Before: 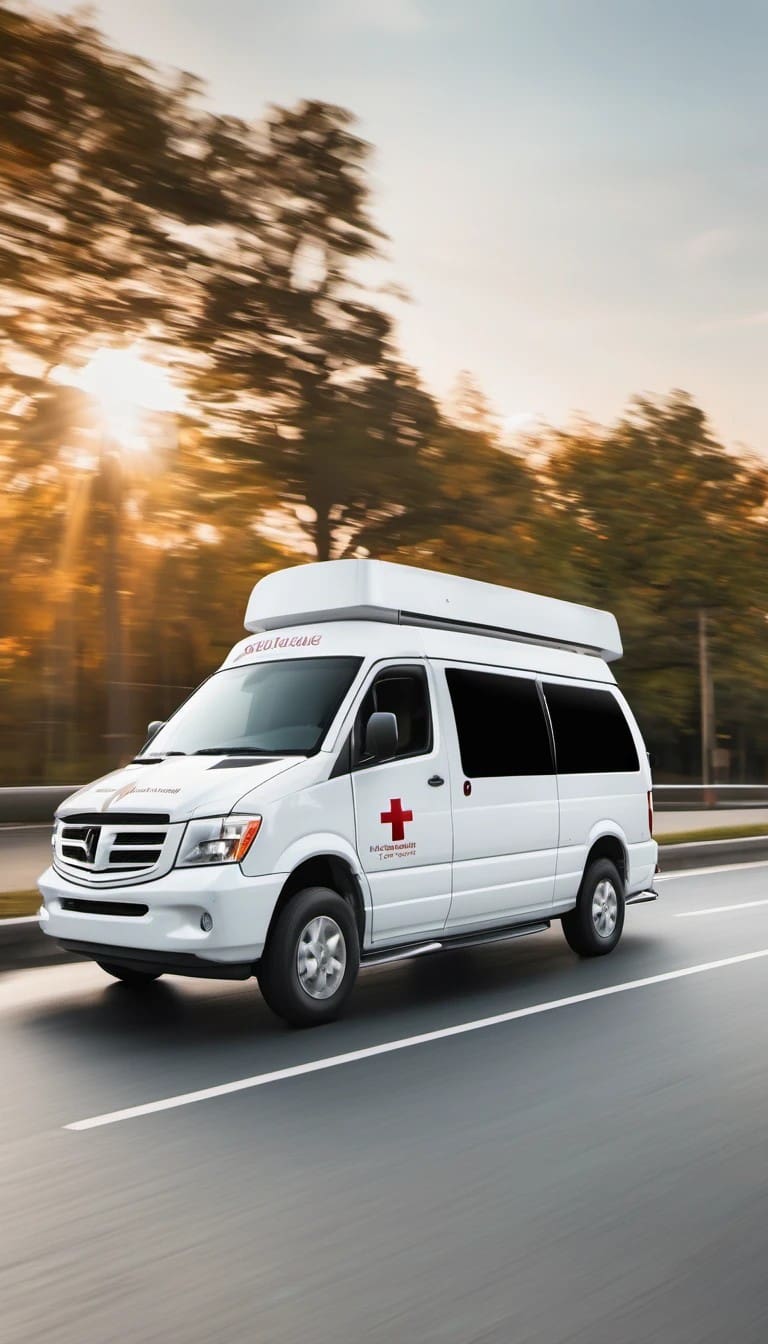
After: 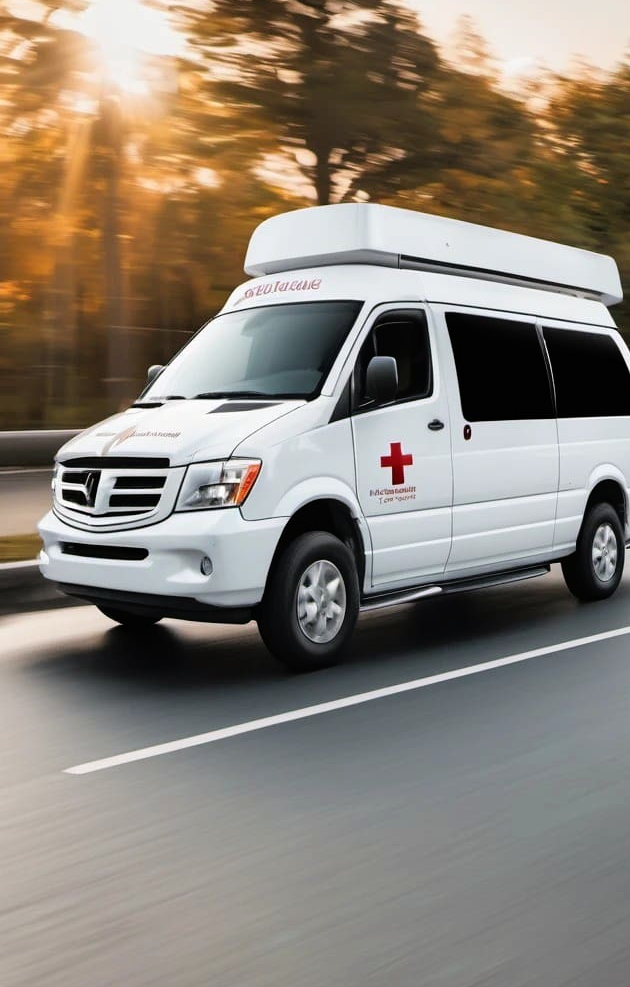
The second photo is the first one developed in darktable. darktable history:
crop: top 26.531%, right 17.959%
rgb curve: curves: ch0 [(0, 0) (0.136, 0.078) (0.262, 0.245) (0.414, 0.42) (1, 1)], compensate middle gray true, preserve colors basic power
